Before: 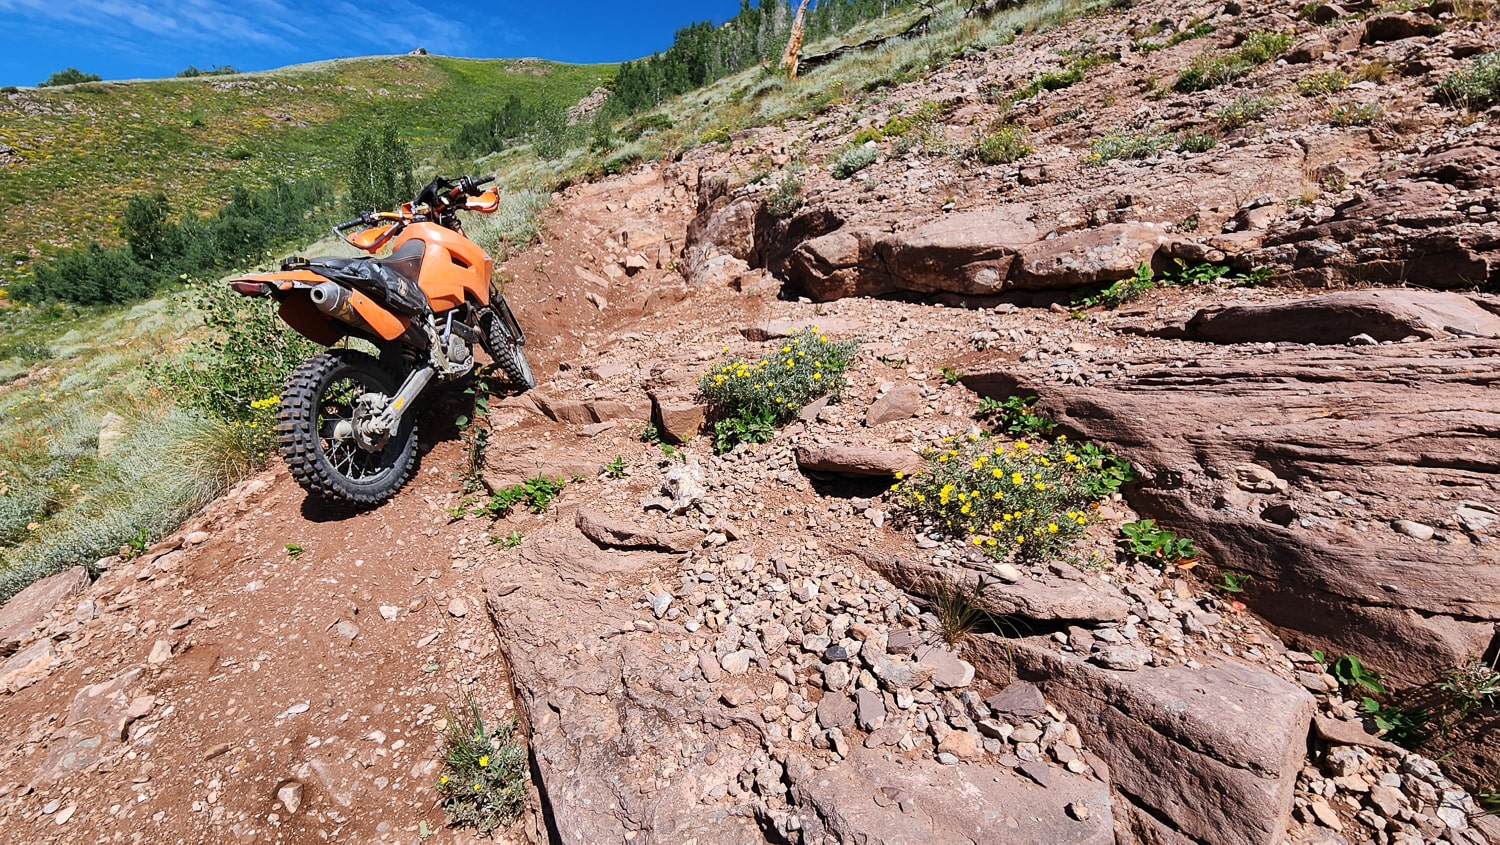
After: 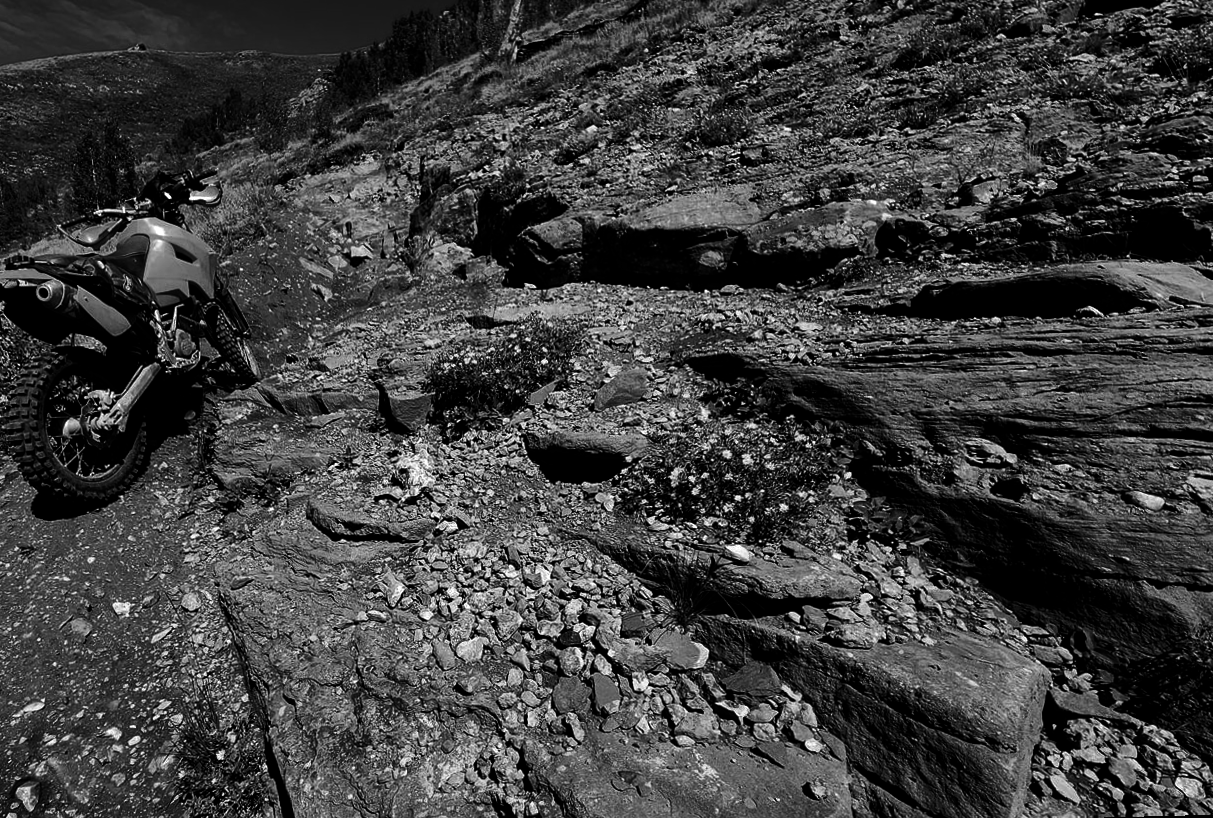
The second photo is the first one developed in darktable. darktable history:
crop: left 17.582%, bottom 0.031%
contrast brightness saturation: contrast 0.02, brightness -1, saturation -1
rotate and perspective: rotation -1.42°, crop left 0.016, crop right 0.984, crop top 0.035, crop bottom 0.965
color balance rgb: perceptual saturation grading › global saturation 3.7%, global vibrance 5.56%, contrast 3.24%
